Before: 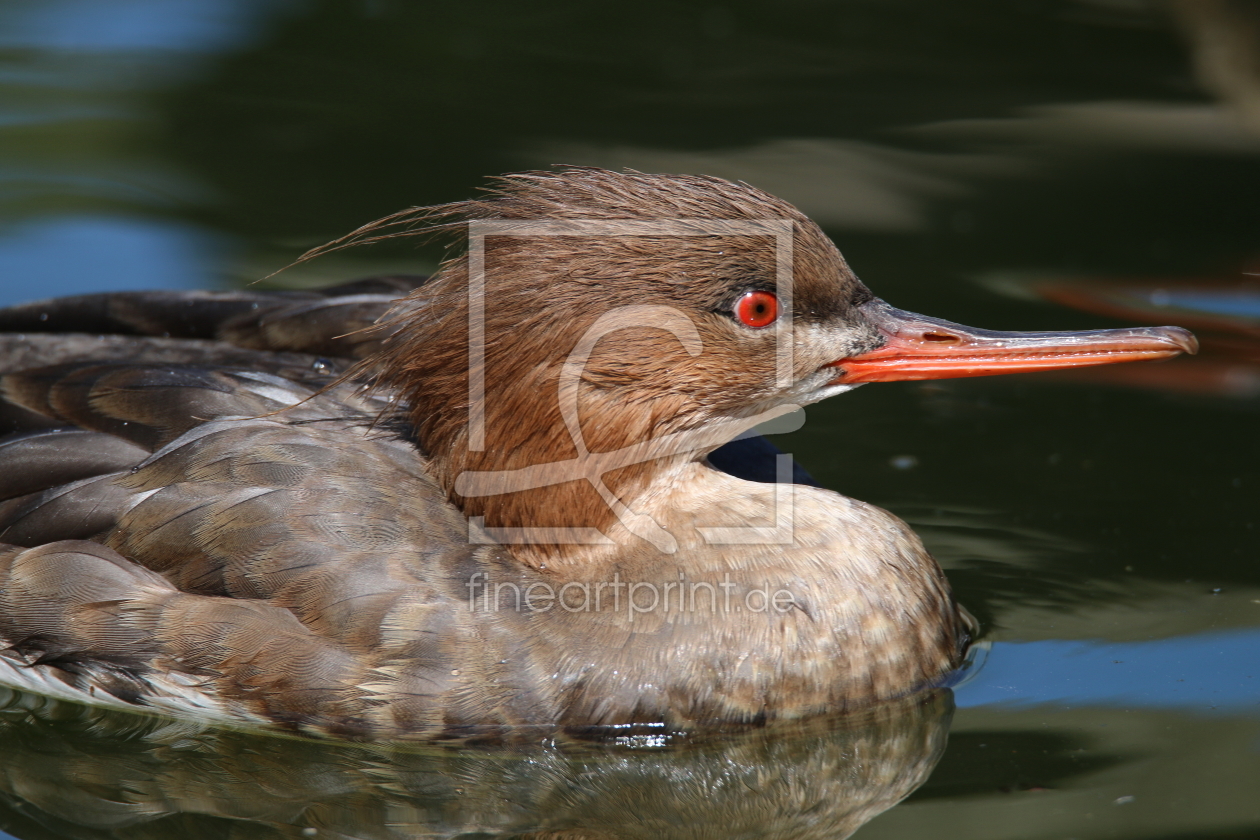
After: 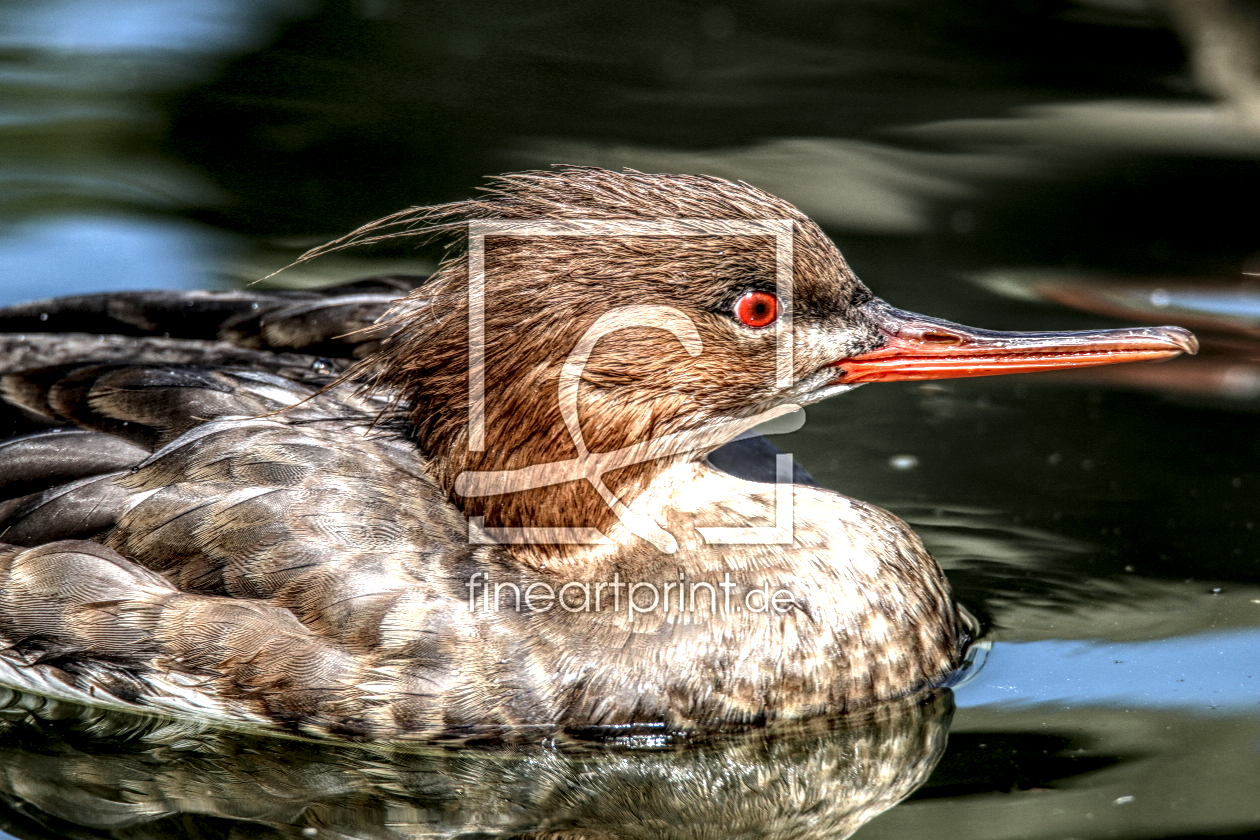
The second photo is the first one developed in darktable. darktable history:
tone equalizer: -8 EV -0.764 EV, -7 EV -0.677 EV, -6 EV -0.612 EV, -5 EV -0.418 EV, -3 EV 0.373 EV, -2 EV 0.6 EV, -1 EV 0.699 EV, +0 EV 0.775 EV
local contrast: highlights 4%, shadows 1%, detail 298%, midtone range 0.304
